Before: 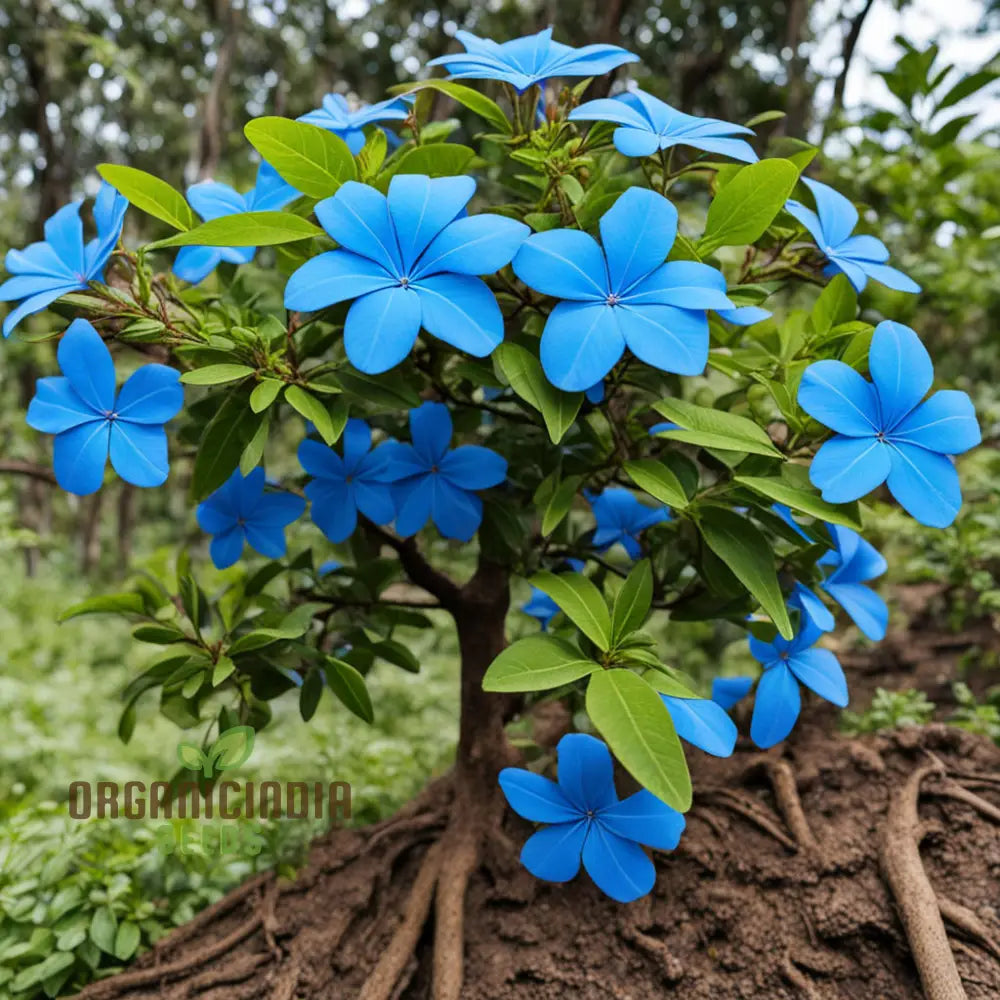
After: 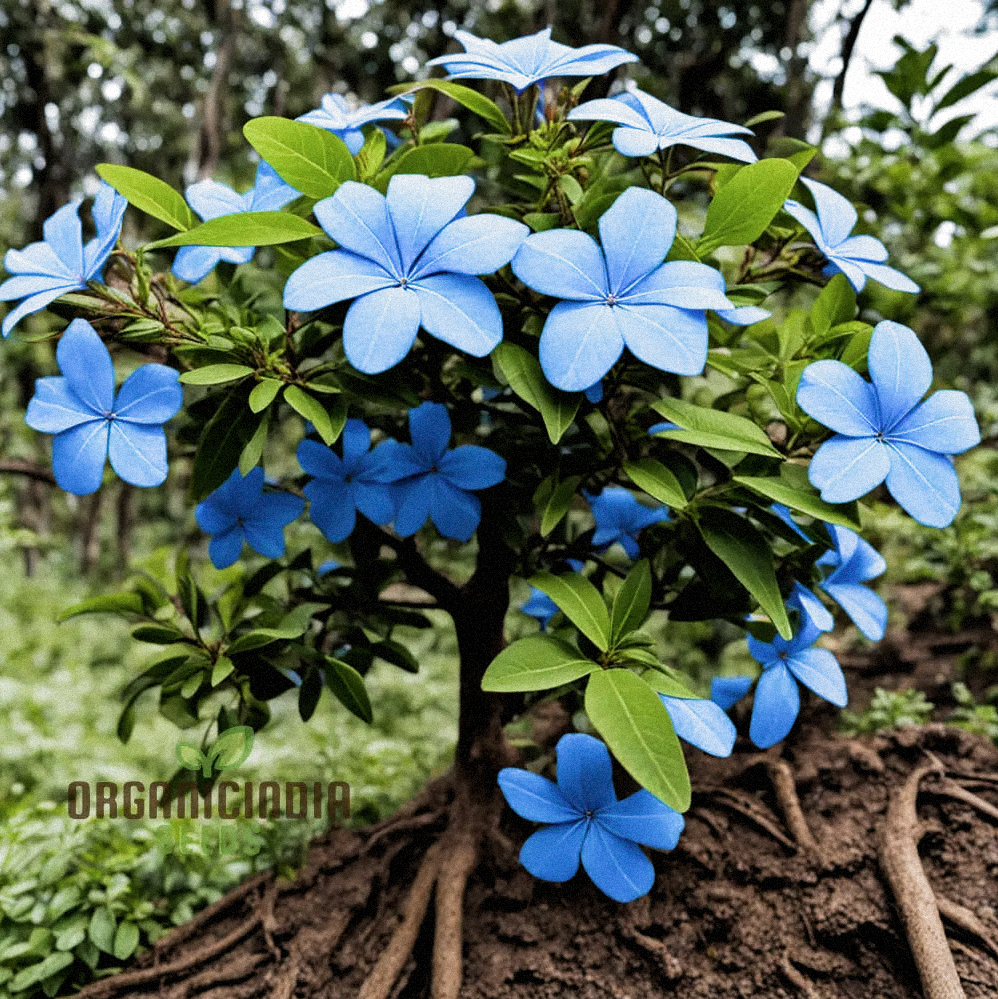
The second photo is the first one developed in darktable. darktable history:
crop and rotate: left 0.126%
filmic rgb: black relative exposure -8.2 EV, white relative exposure 2.2 EV, threshold 3 EV, hardness 7.11, latitude 75%, contrast 1.325, highlights saturation mix -2%, shadows ↔ highlights balance 30%, preserve chrominance RGB euclidean norm, color science v5 (2021), contrast in shadows safe, contrast in highlights safe, enable highlight reconstruction true
grain: mid-tones bias 0%
